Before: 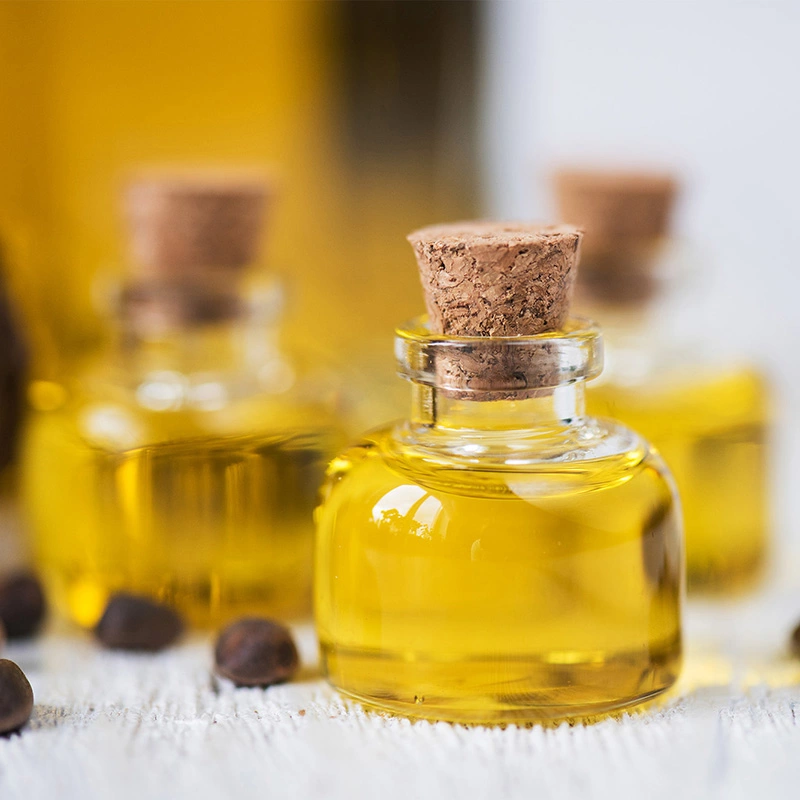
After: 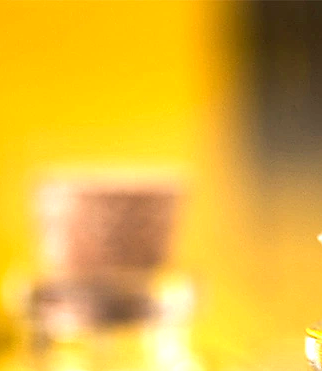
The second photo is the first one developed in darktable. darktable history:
exposure: black level correction 0.001, exposure 1.043 EV, compensate highlight preservation false
sharpen: on, module defaults
crop and rotate: left 11.199%, top 0.072%, right 48.516%, bottom 53.549%
